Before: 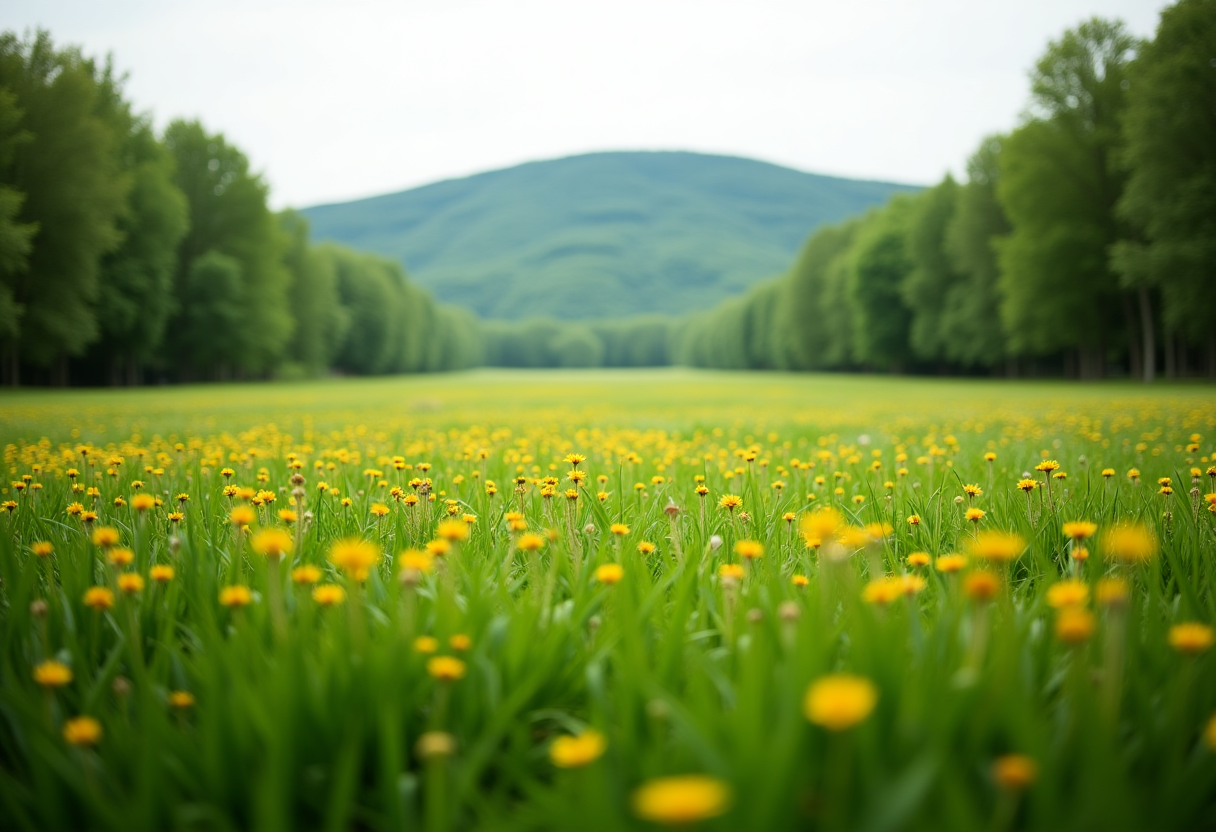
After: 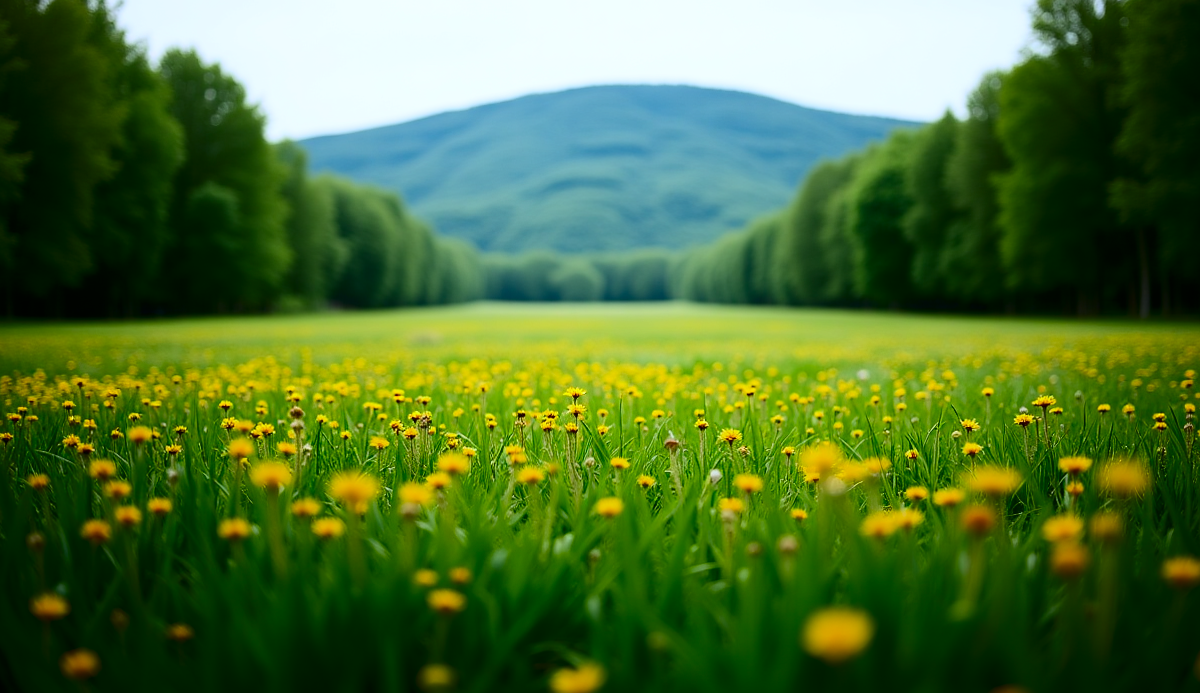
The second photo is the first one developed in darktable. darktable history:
graduated density: rotation -180°, offset 27.42
rotate and perspective: rotation 0.174°, lens shift (vertical) 0.013, lens shift (horizontal) 0.019, shear 0.001, automatic cropping original format, crop left 0.007, crop right 0.991, crop top 0.016, crop bottom 0.997
contrast brightness saturation: contrast 0.22, brightness -0.19, saturation 0.24
crop: top 7.625%, bottom 8.027%
color calibration: illuminant as shot in camera, x 0.358, y 0.373, temperature 4628.91 K
white balance: red 0.983, blue 1.036
sharpen: radius 1
tone equalizer: on, module defaults
